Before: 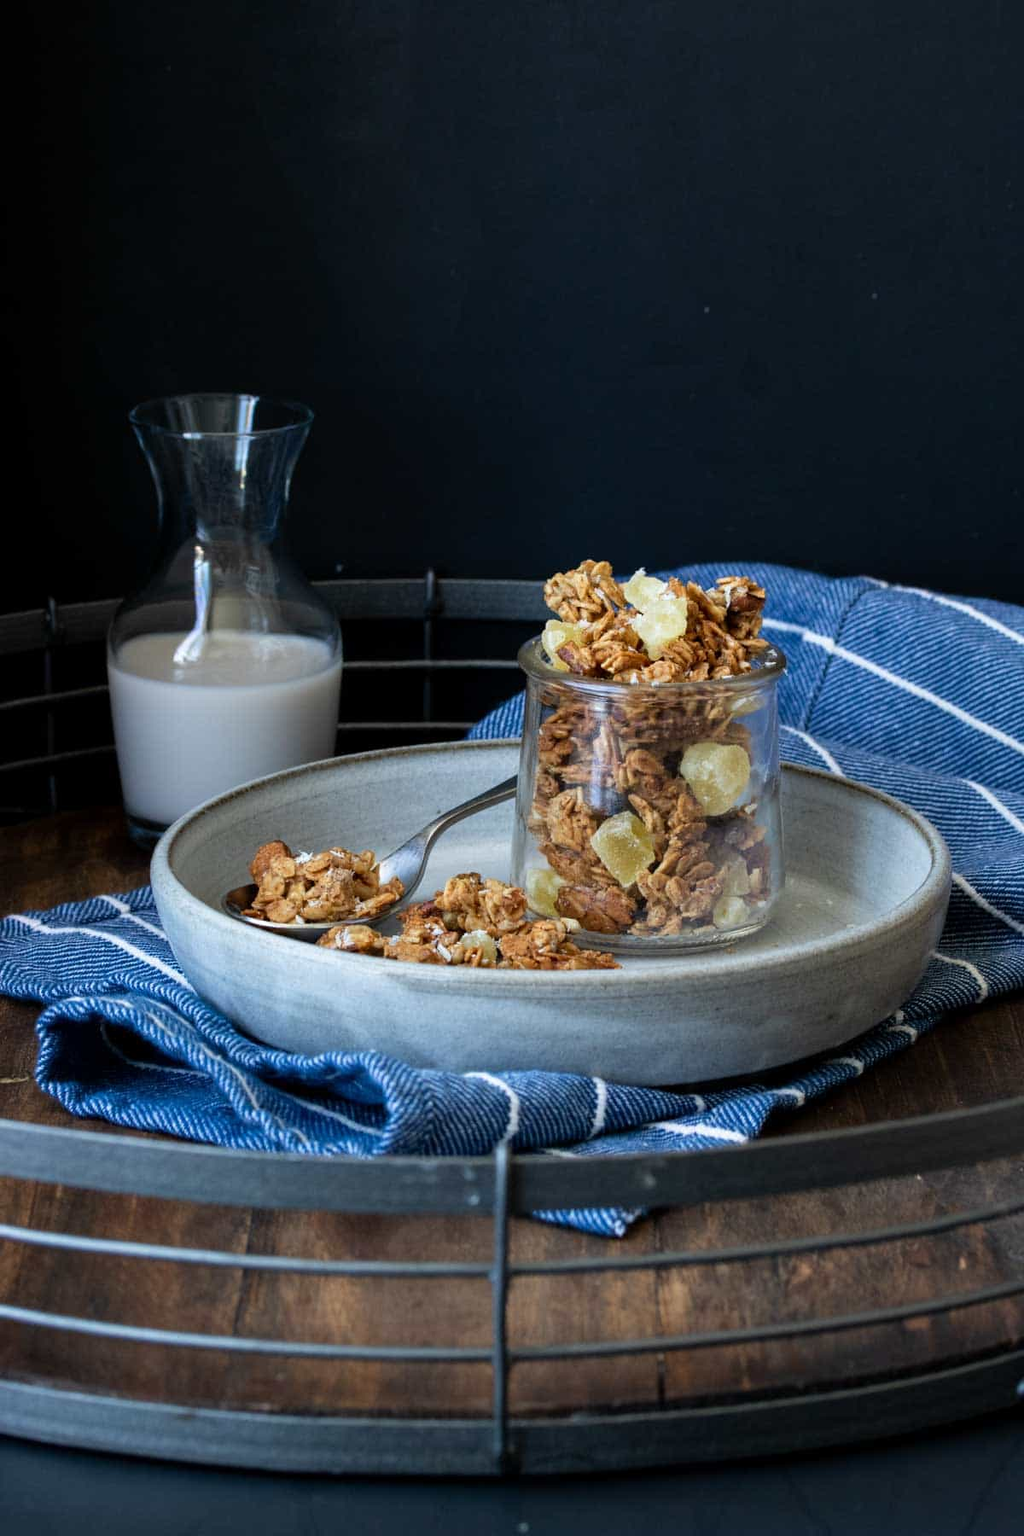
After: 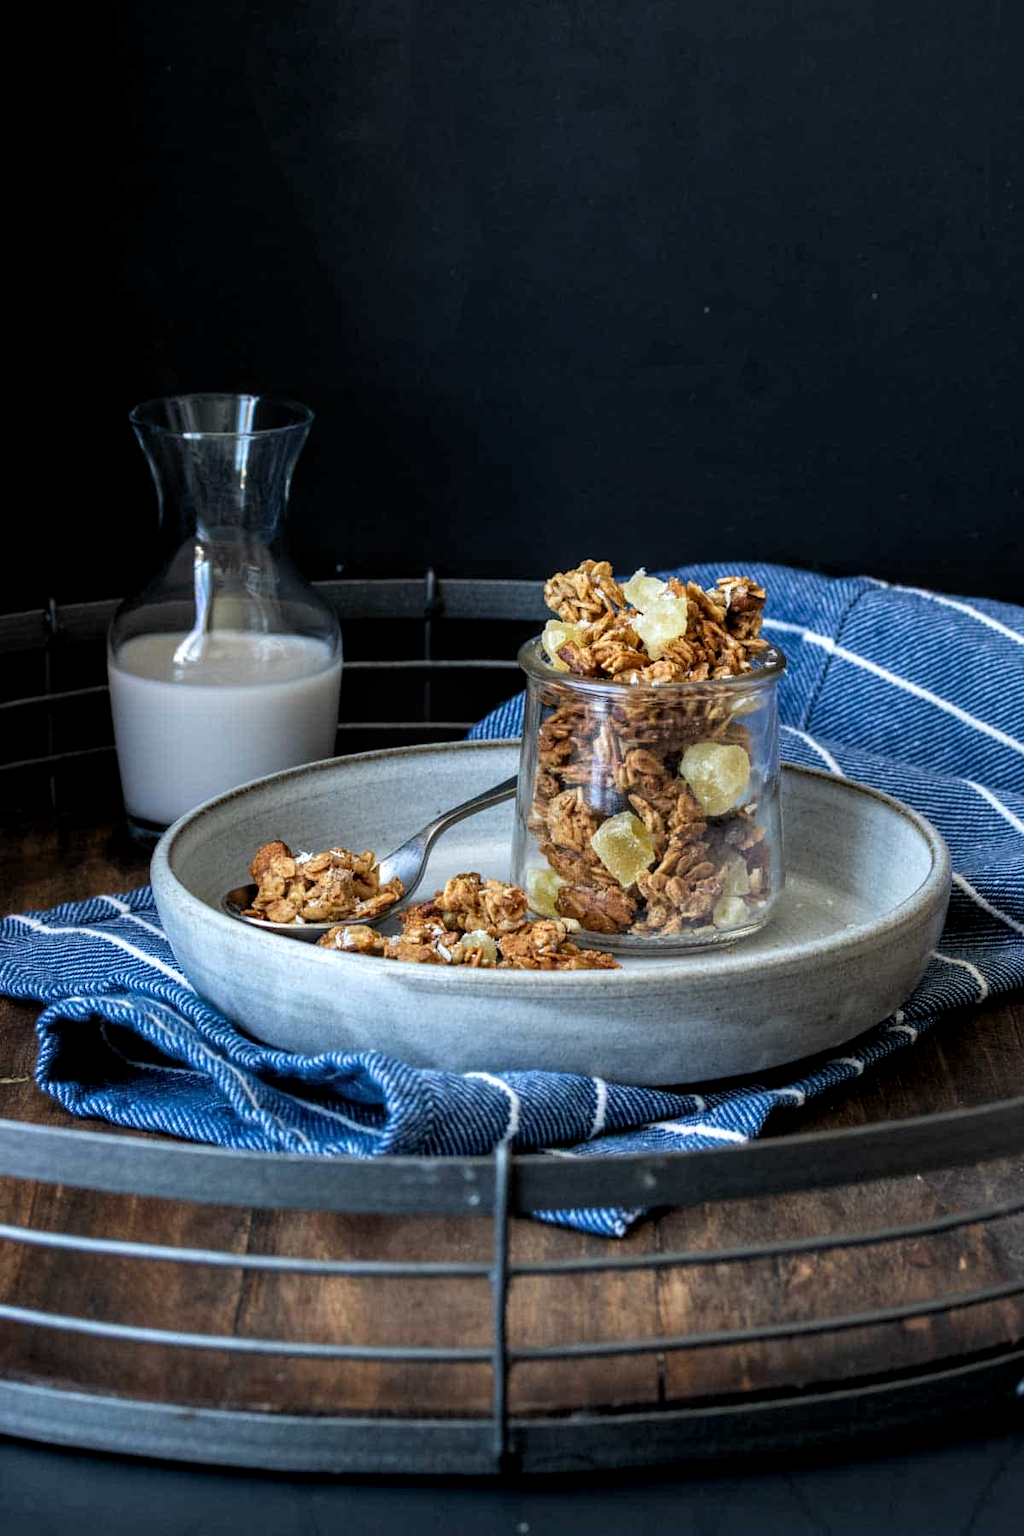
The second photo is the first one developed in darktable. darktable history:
local contrast: on, module defaults
levels: levels [0.016, 0.484, 0.953]
